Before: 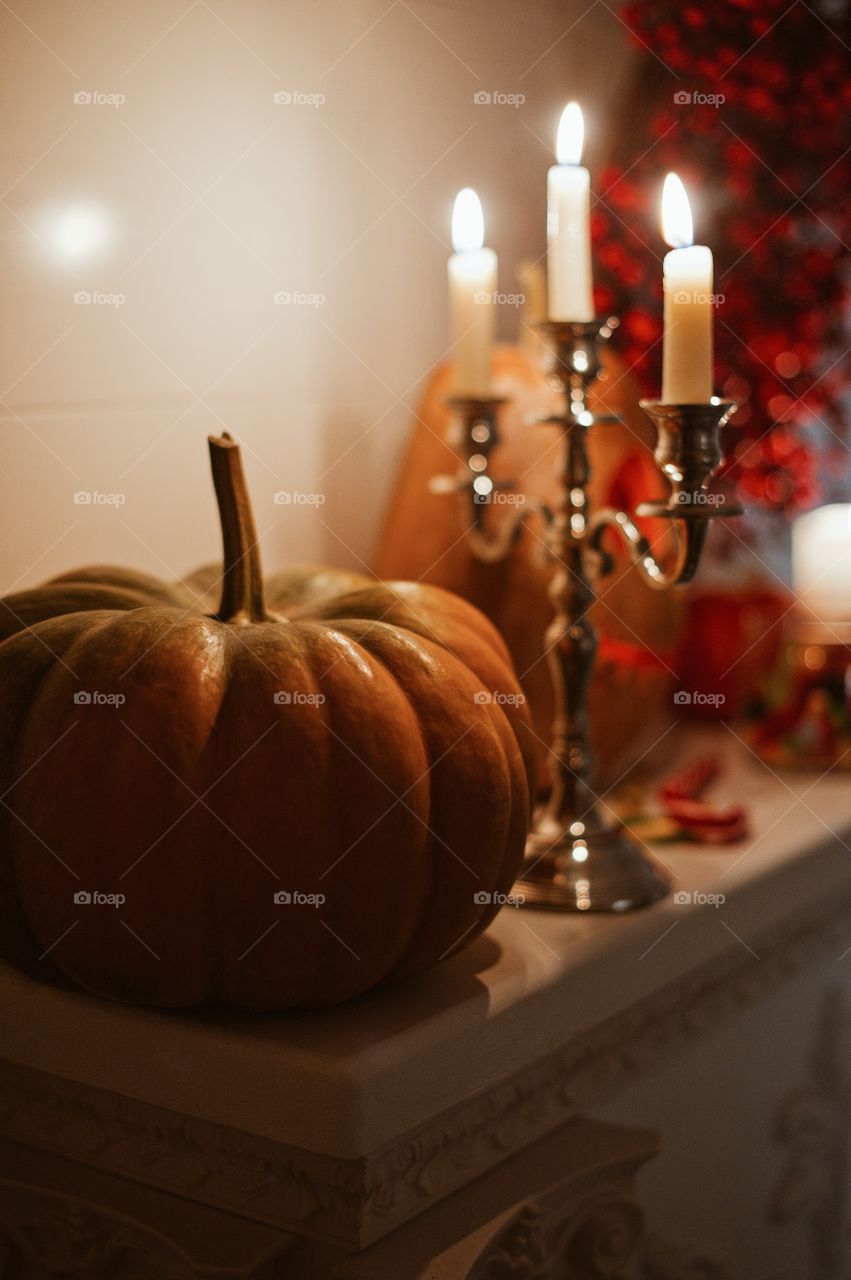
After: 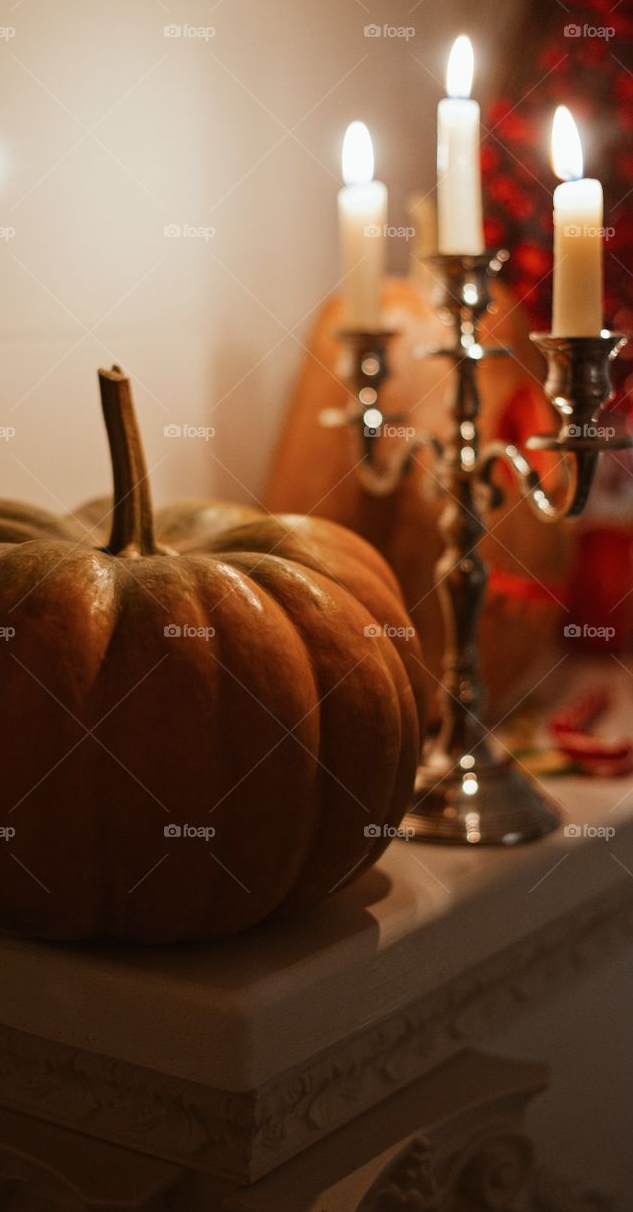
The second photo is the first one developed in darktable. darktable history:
crop and rotate: left 12.958%, top 5.292%, right 12.558%
